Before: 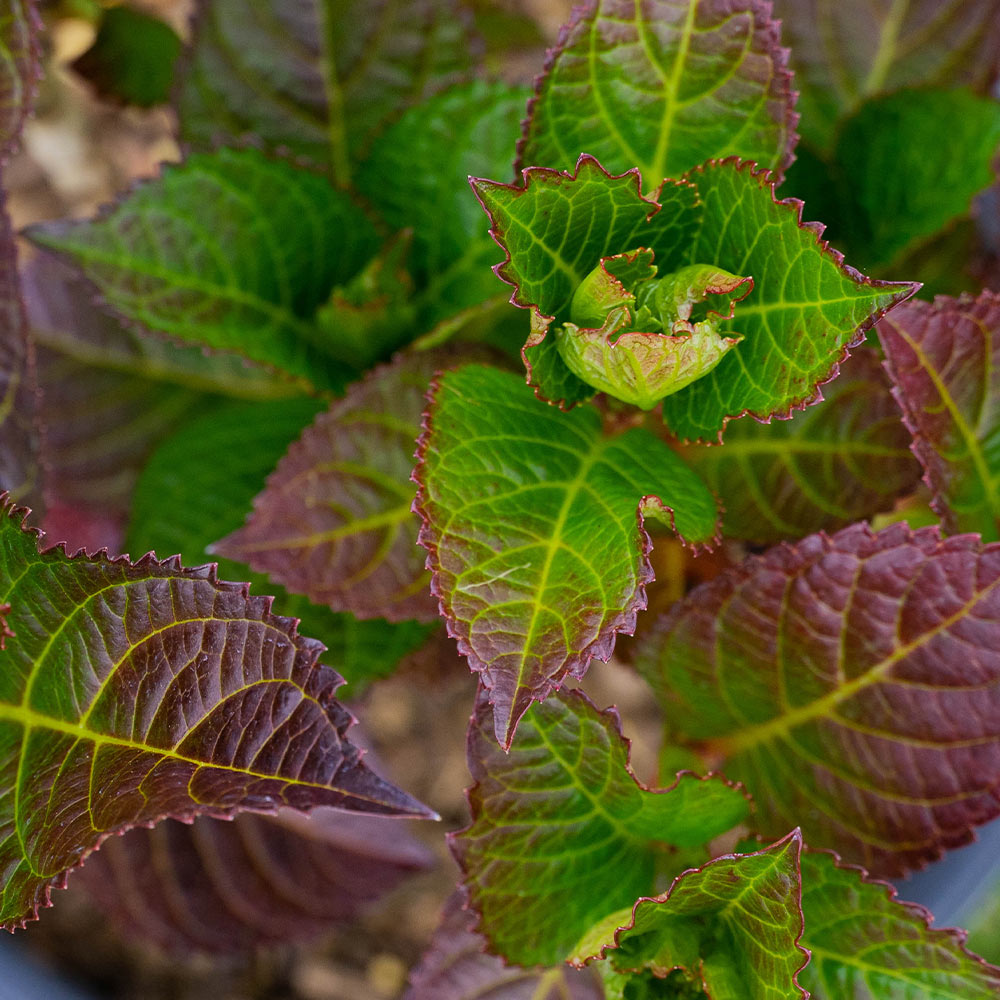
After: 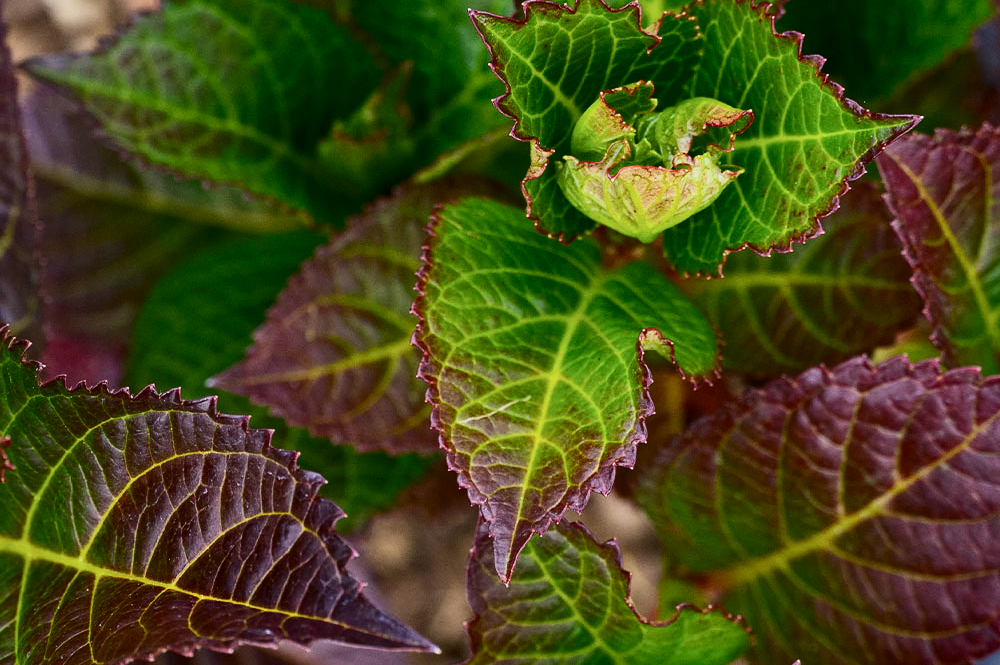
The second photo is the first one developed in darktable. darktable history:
contrast brightness saturation: contrast 0.28
crop: top 16.727%, bottom 16.727%
